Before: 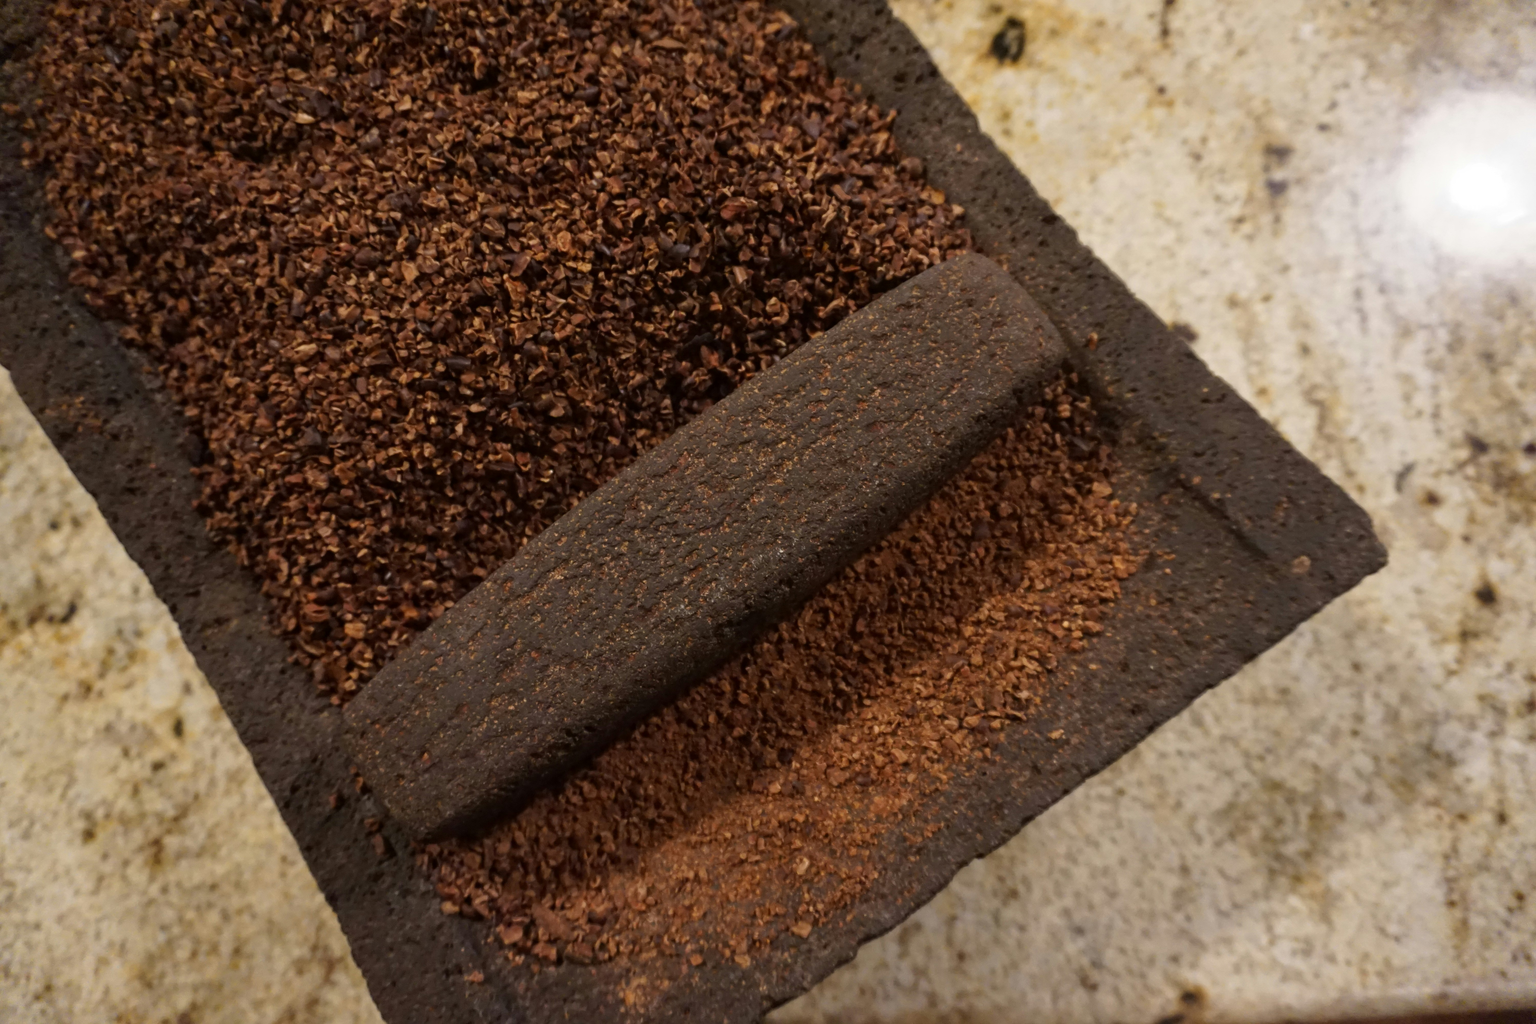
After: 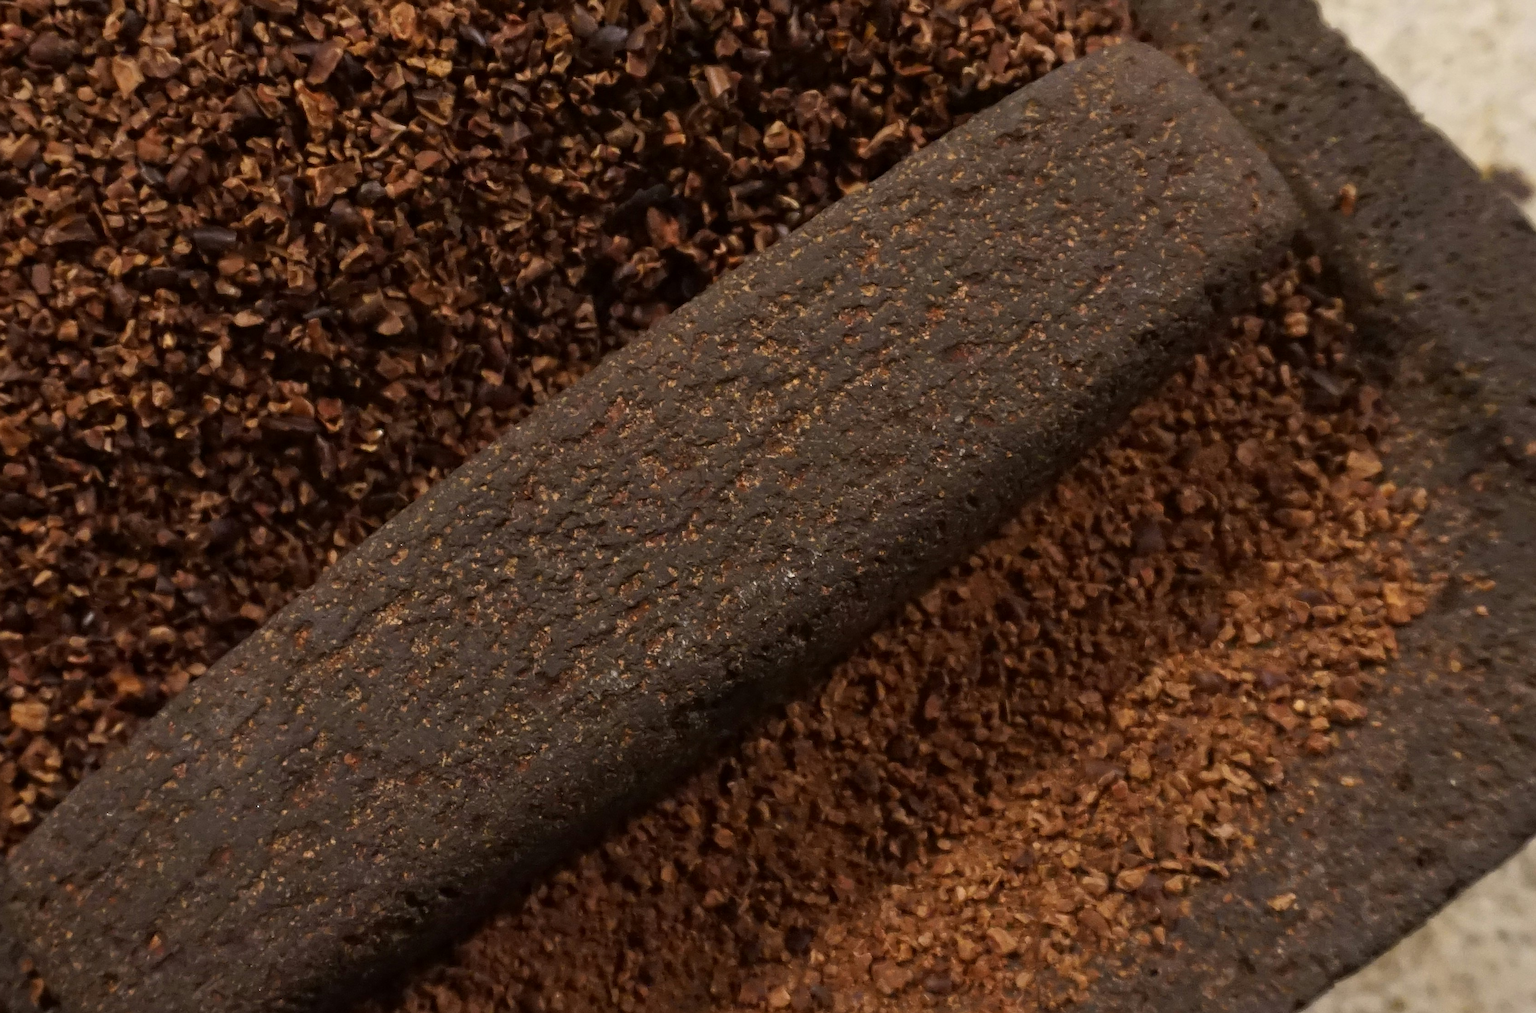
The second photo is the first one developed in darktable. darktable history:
sharpen: on, module defaults
crop and rotate: left 22.053%, top 22.444%, right 21.971%, bottom 22.135%
